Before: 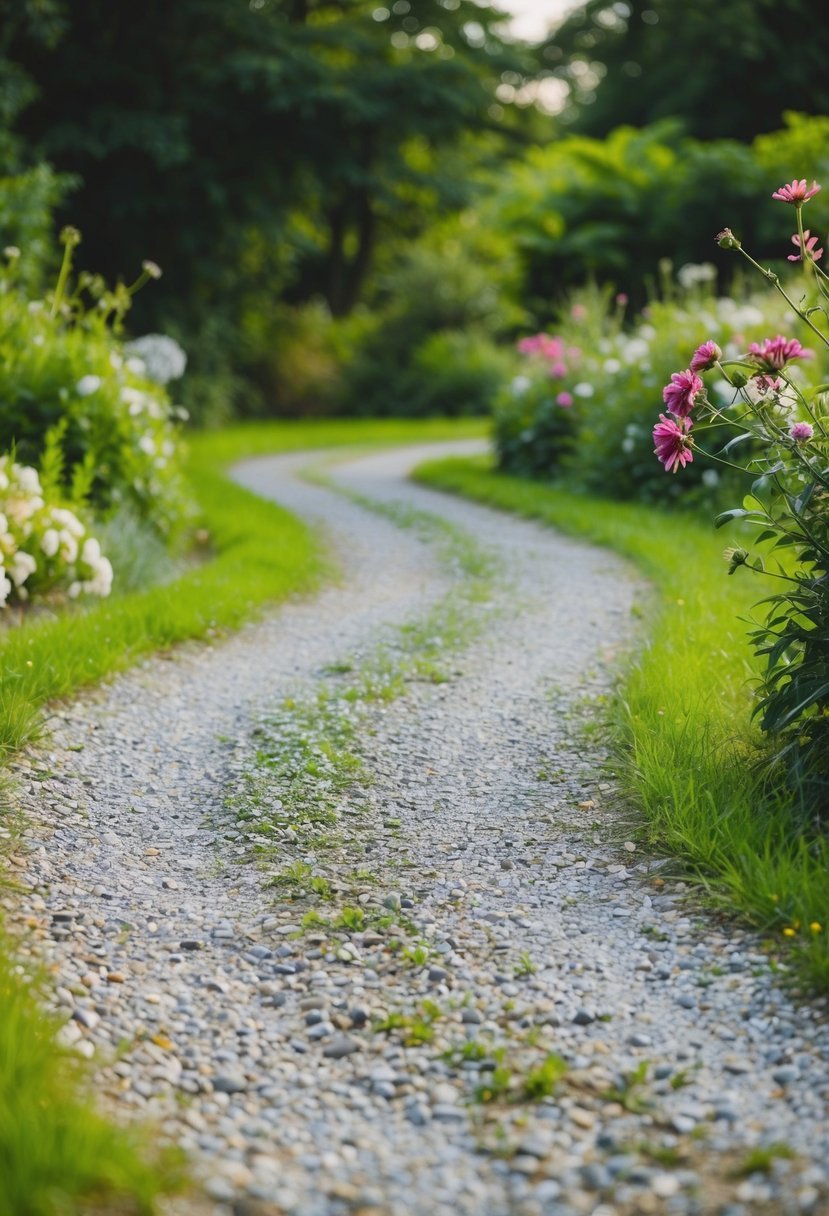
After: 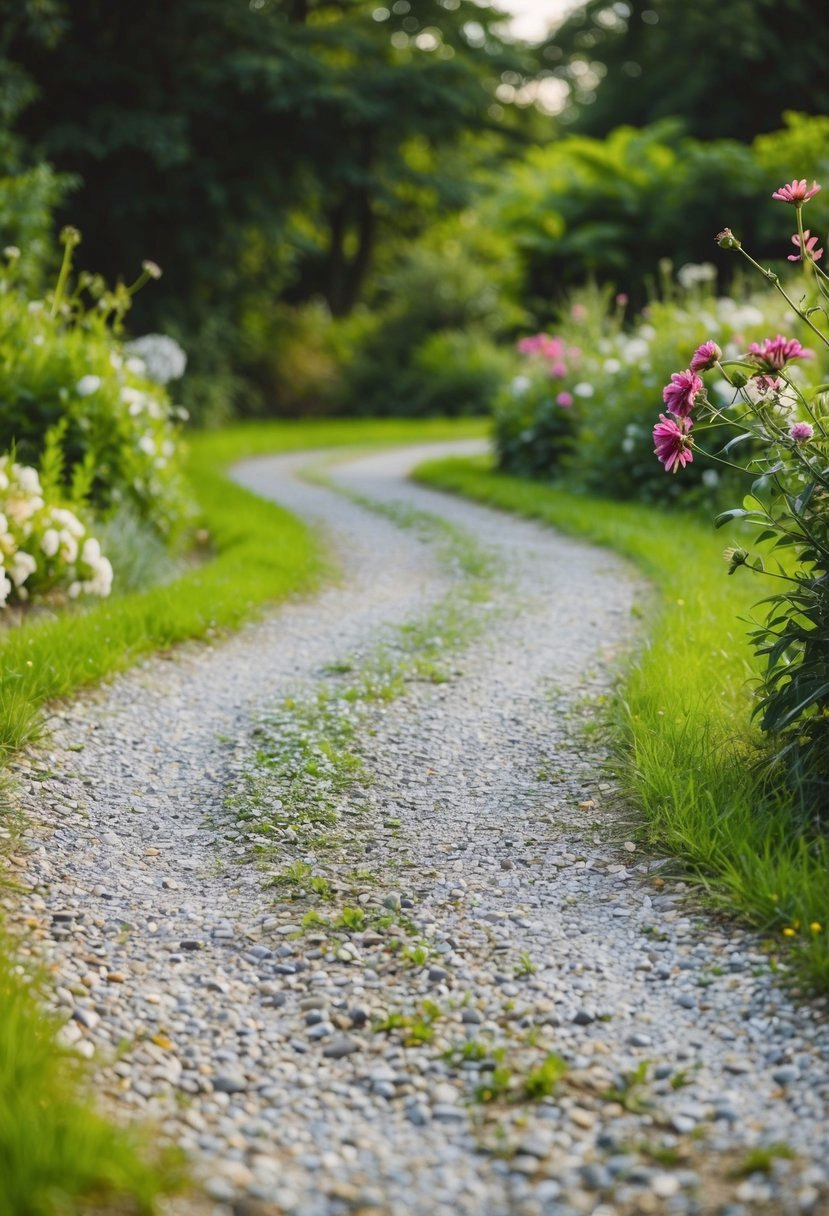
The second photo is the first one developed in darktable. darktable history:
local contrast: highlights 107%, shadows 97%, detail 119%, midtone range 0.2
color balance rgb: power › chroma 0.292%, power › hue 24.83°, perceptual saturation grading › global saturation 0.092%
